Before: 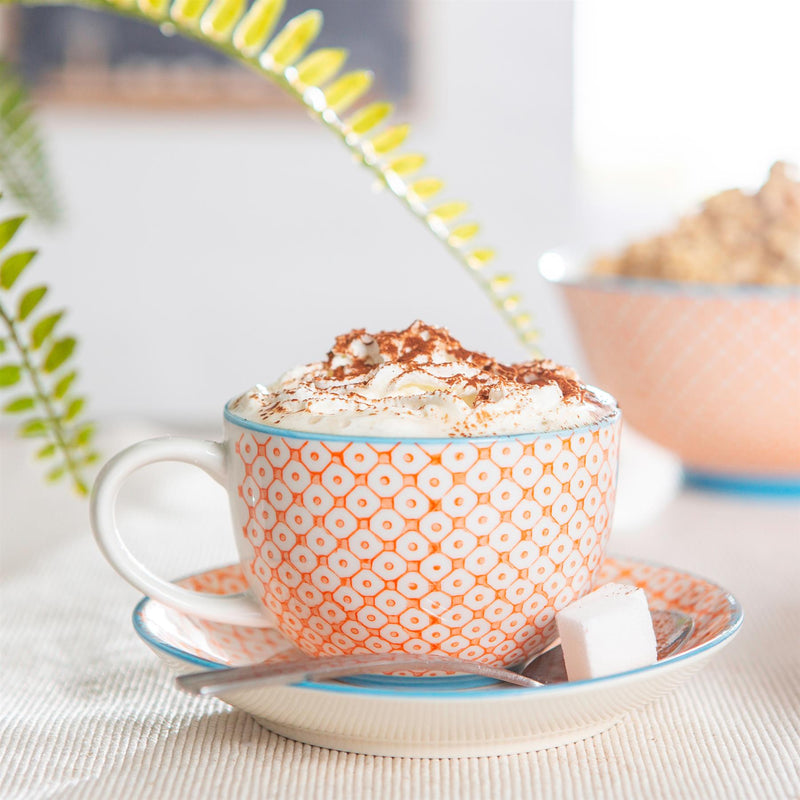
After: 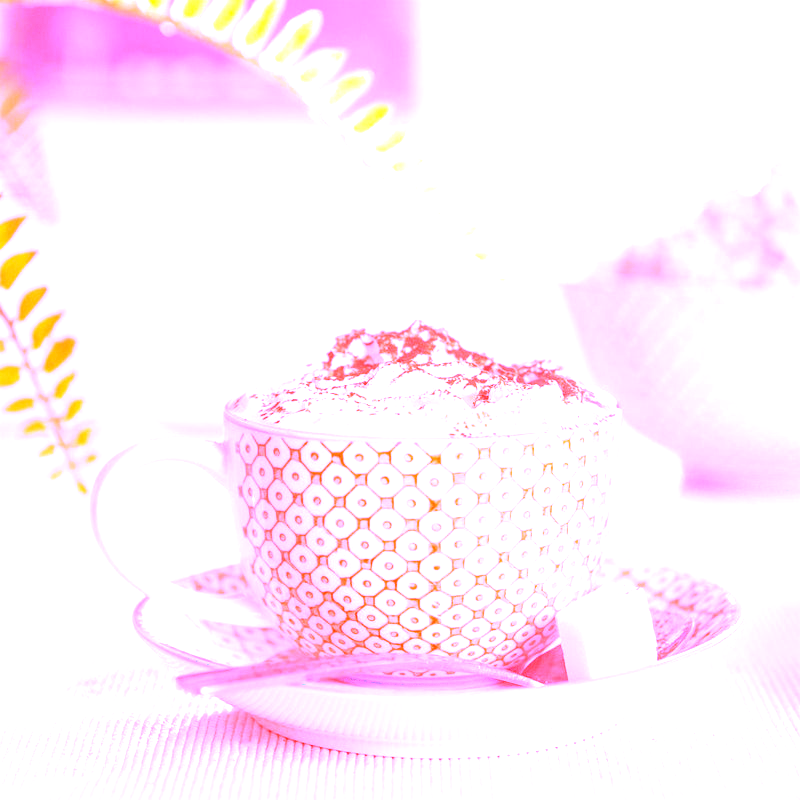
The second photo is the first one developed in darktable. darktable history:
white balance: red 4.26, blue 1.802
grain: on, module defaults
tone equalizer: -8 EV -0.75 EV, -7 EV -0.7 EV, -6 EV -0.6 EV, -5 EV -0.4 EV, -3 EV 0.4 EV, -2 EV 0.6 EV, -1 EV 0.7 EV, +0 EV 0.75 EV, edges refinement/feathering 500, mask exposure compensation -1.57 EV, preserve details no
